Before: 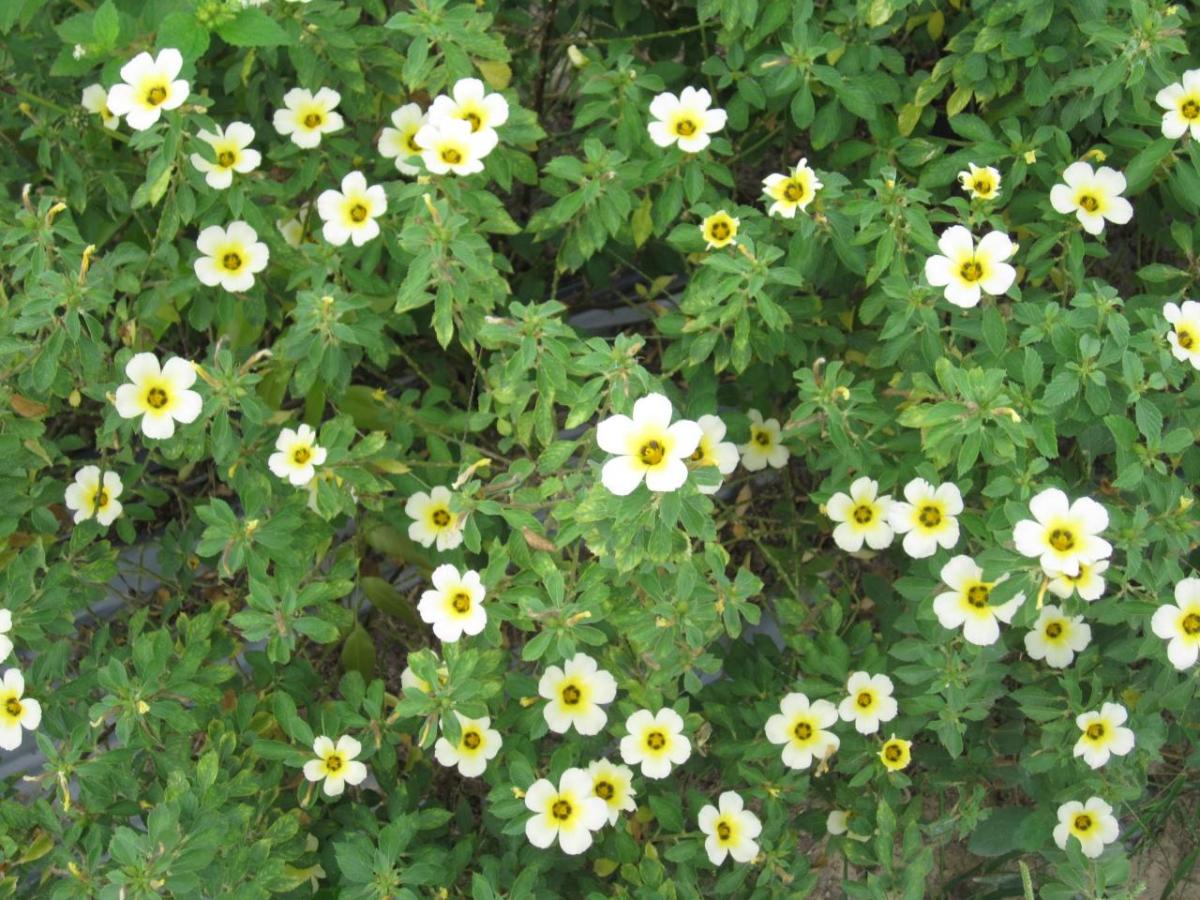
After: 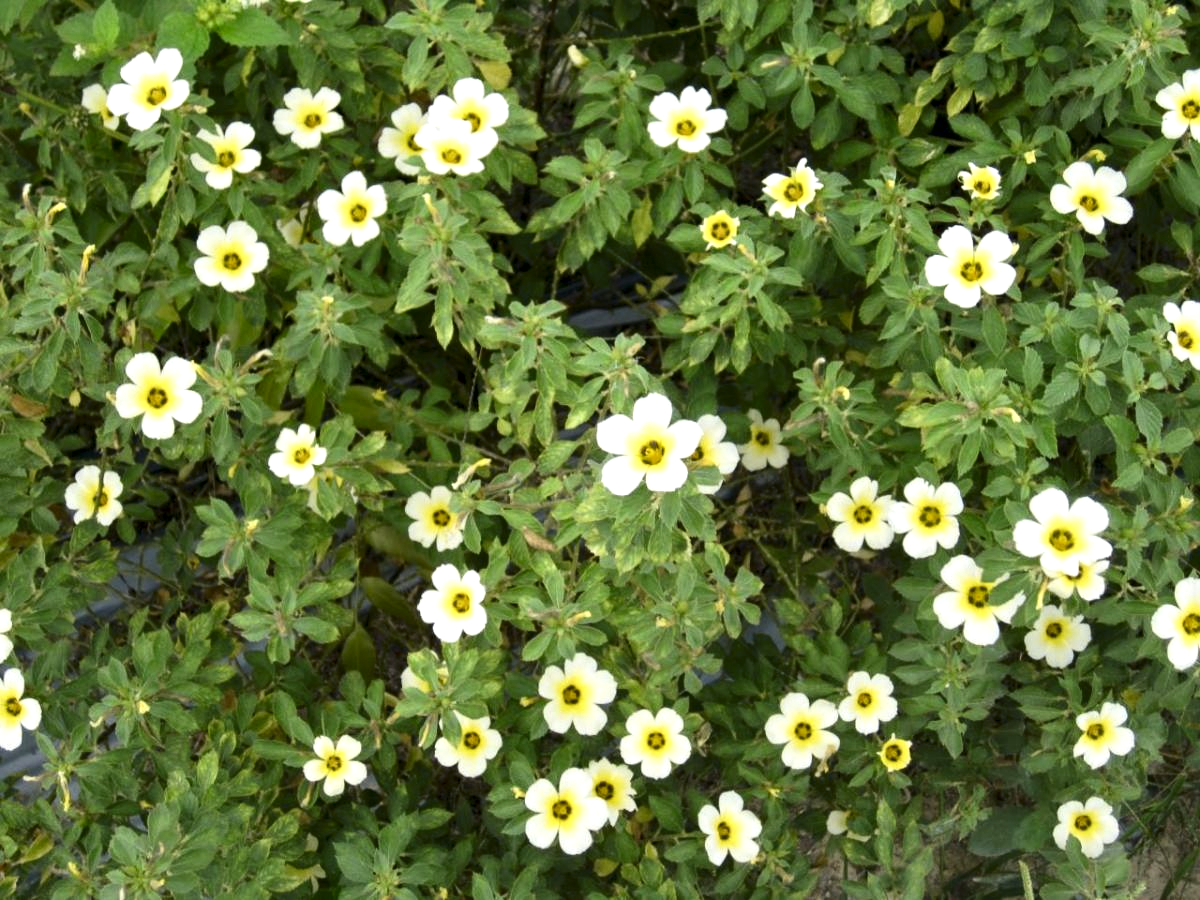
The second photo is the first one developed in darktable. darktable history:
contrast equalizer: y [[0.546, 0.552, 0.554, 0.554, 0.552, 0.546], [0.5 ×6], [0.5 ×6], [0 ×6], [0 ×6]]
tone curve: curves: ch0 [(0, 0) (0.227, 0.17) (0.766, 0.774) (1, 1)]; ch1 [(0, 0) (0.114, 0.127) (0.437, 0.452) (0.498, 0.495) (0.579, 0.576) (1, 1)]; ch2 [(0, 0) (0.233, 0.259) (0.493, 0.492) (0.568, 0.579) (1, 1)], color space Lab, independent channels, preserve colors none
